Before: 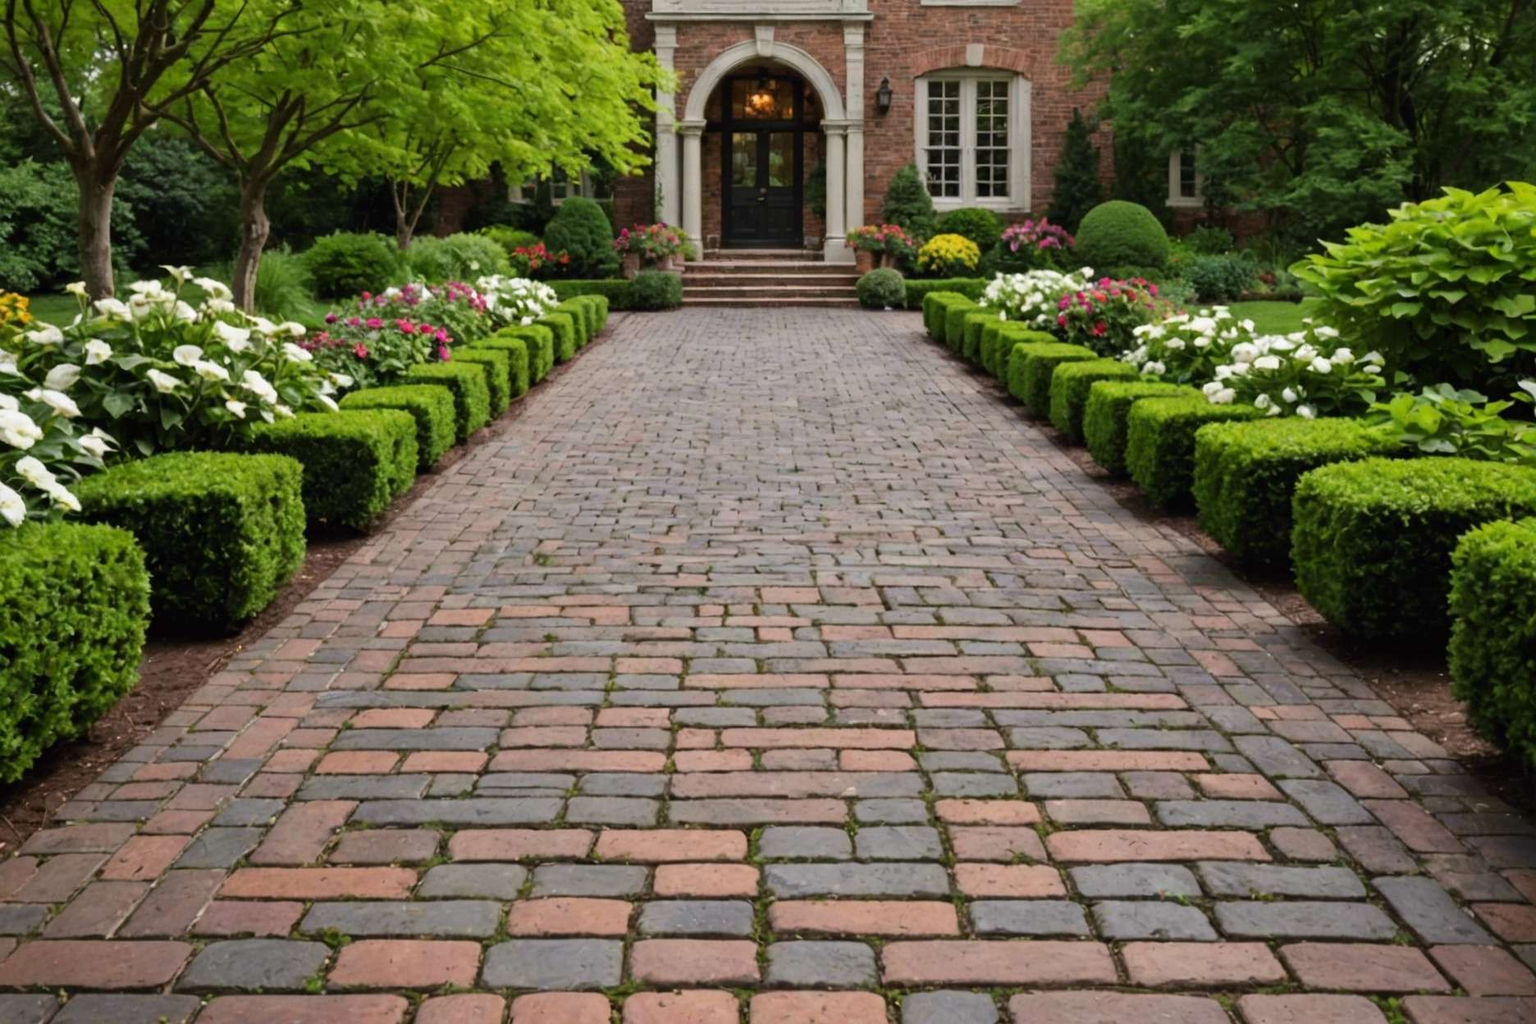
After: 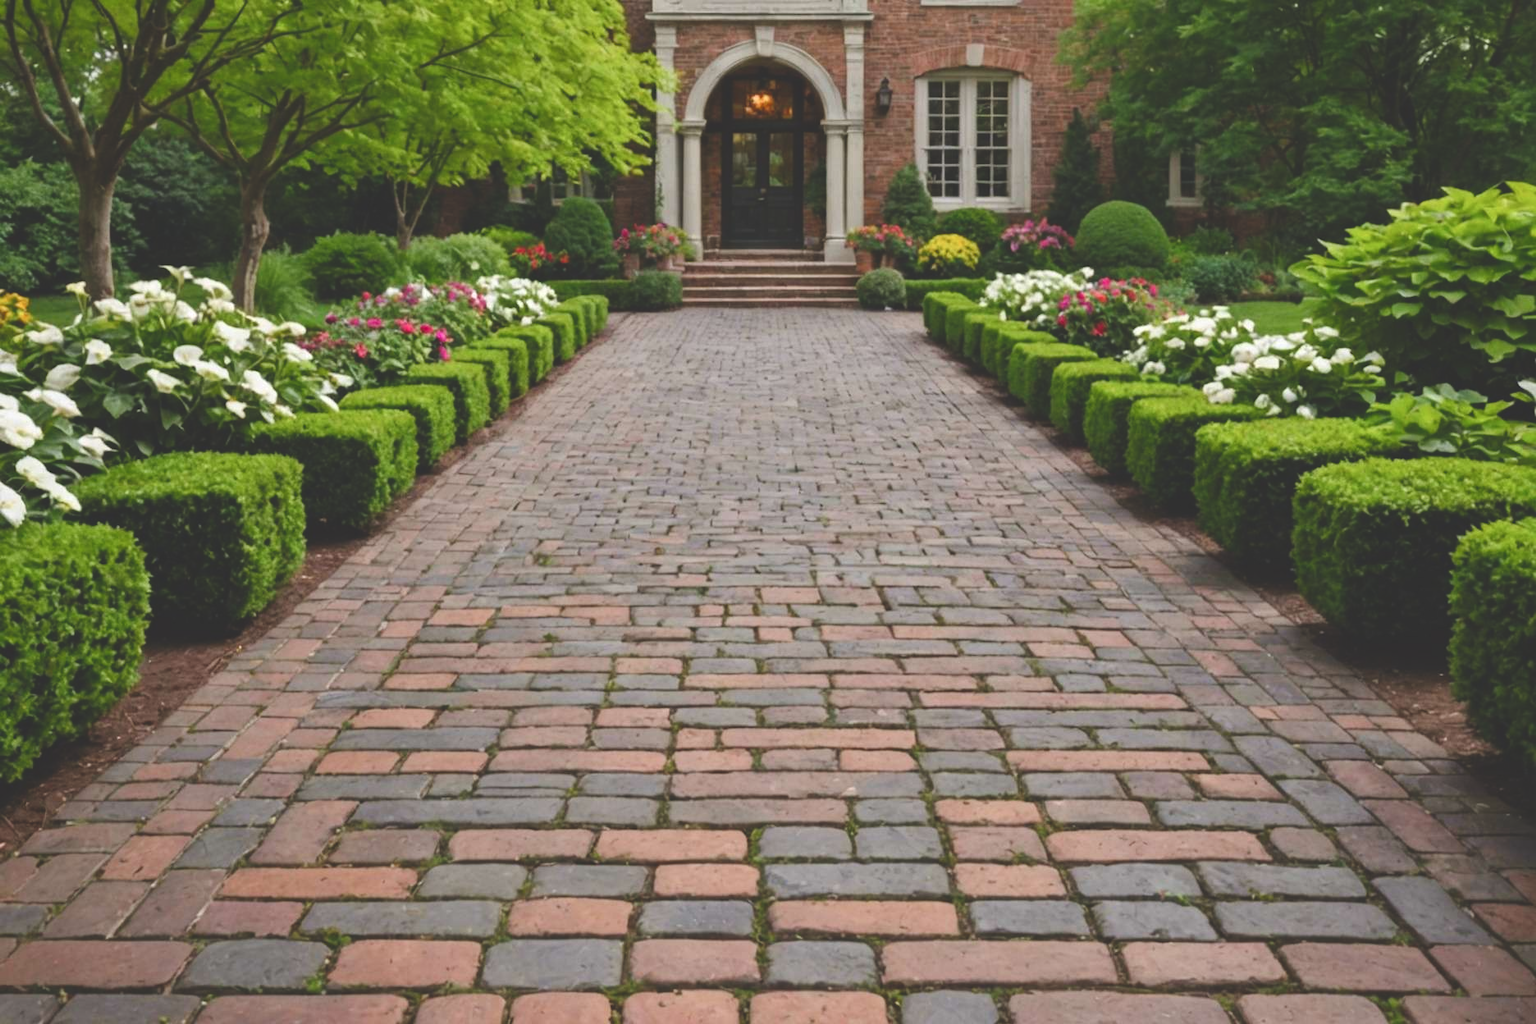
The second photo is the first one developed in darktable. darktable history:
color balance rgb: global offset › luminance -1.438%, perceptual saturation grading › global saturation 20%, perceptual saturation grading › highlights -25.761%, perceptual saturation grading › shadows 24.542%
exposure: black level correction -0.041, exposure 0.061 EV, compensate highlight preservation false
